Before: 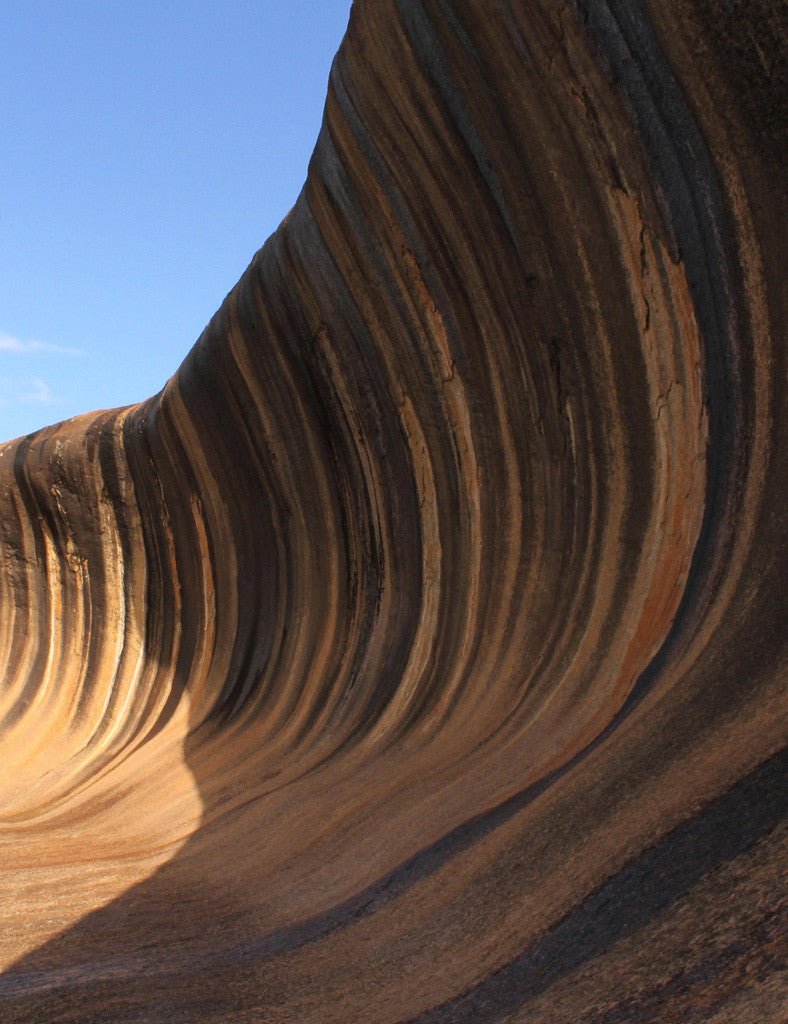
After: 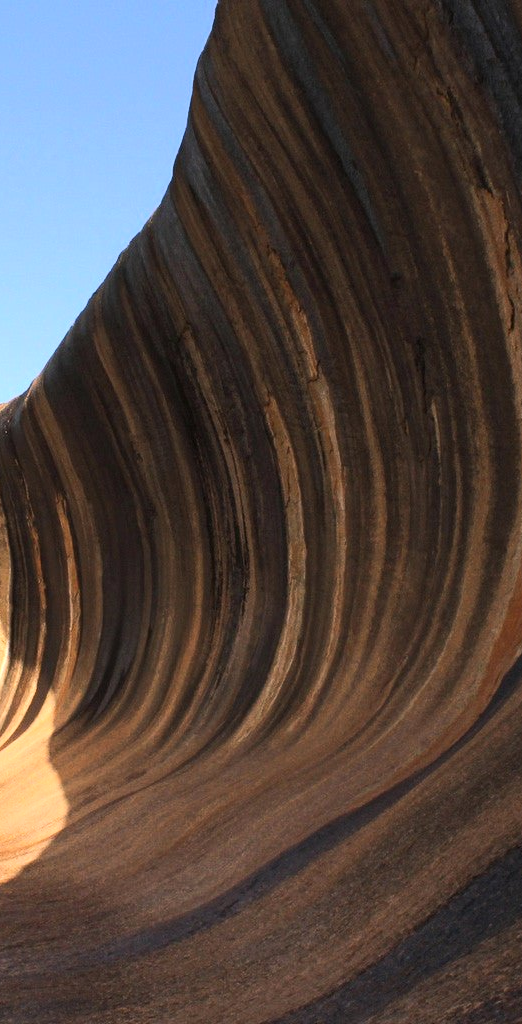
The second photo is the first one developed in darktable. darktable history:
crop: left 17.146%, right 16.561%
tone equalizer: -8 EV 0.023 EV, -7 EV -0.019 EV, -6 EV 0.009 EV, -5 EV 0.024 EV, -4 EV 0.245 EV, -3 EV 0.641 EV, -2 EV 0.589 EV, -1 EV 0.195 EV, +0 EV 0.022 EV, edges refinement/feathering 500, mask exposure compensation -1.57 EV, preserve details no
